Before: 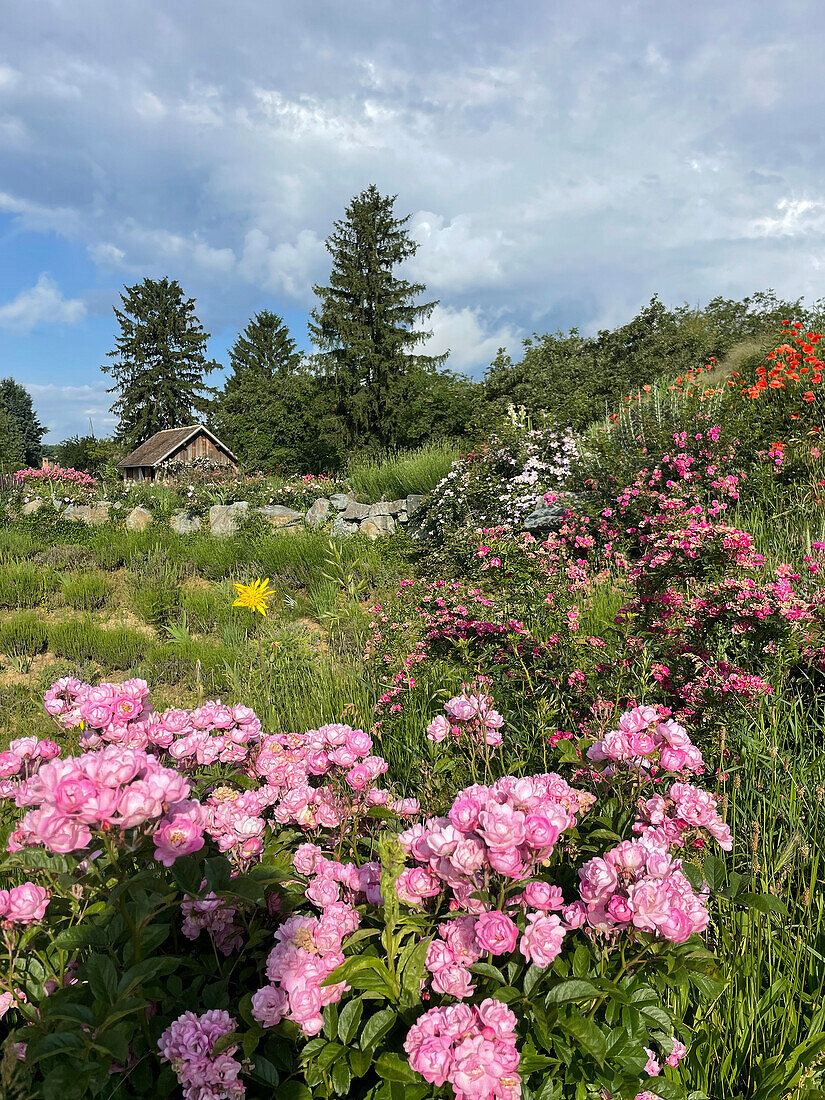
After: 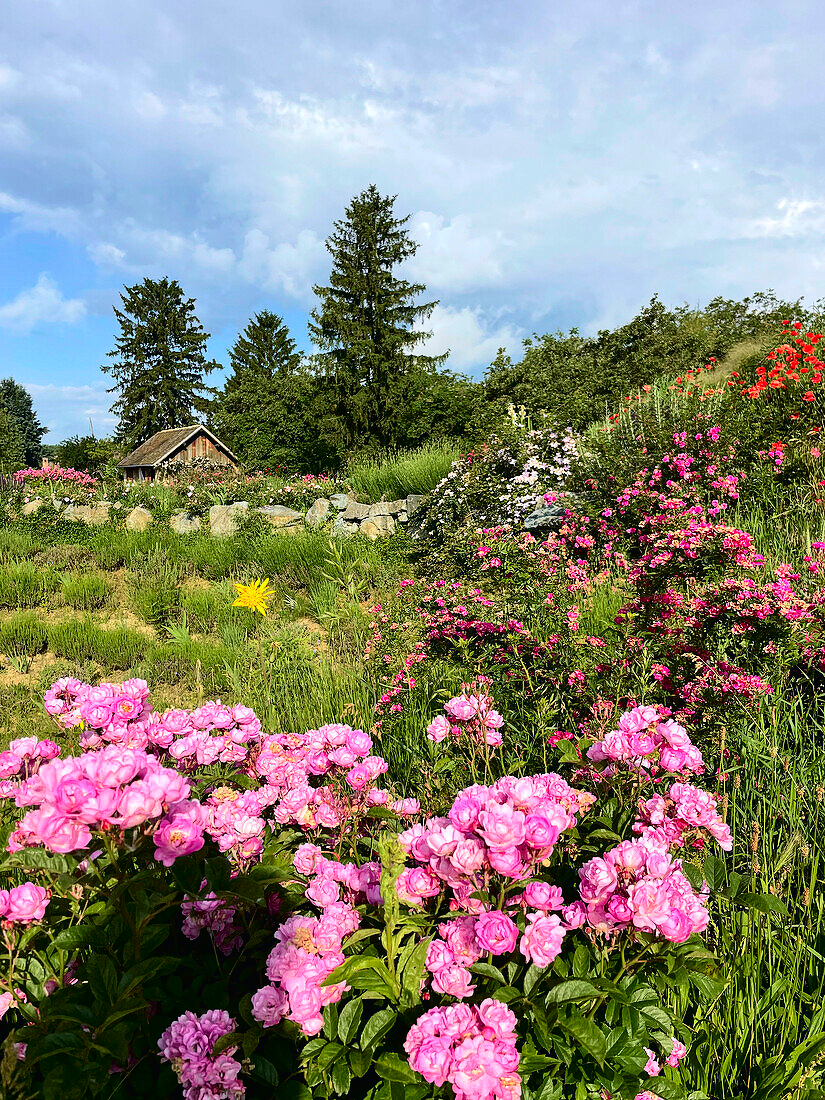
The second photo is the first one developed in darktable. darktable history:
tone curve: curves: ch0 [(0, 0.01) (0.133, 0.057) (0.338, 0.327) (0.494, 0.55) (0.726, 0.807) (1, 1)]; ch1 [(0, 0) (0.346, 0.324) (0.45, 0.431) (0.5, 0.5) (0.522, 0.517) (0.543, 0.578) (1, 1)]; ch2 [(0, 0) (0.44, 0.424) (0.501, 0.499) (0.564, 0.611) (0.622, 0.667) (0.707, 0.746) (1, 1)], color space Lab, independent channels
